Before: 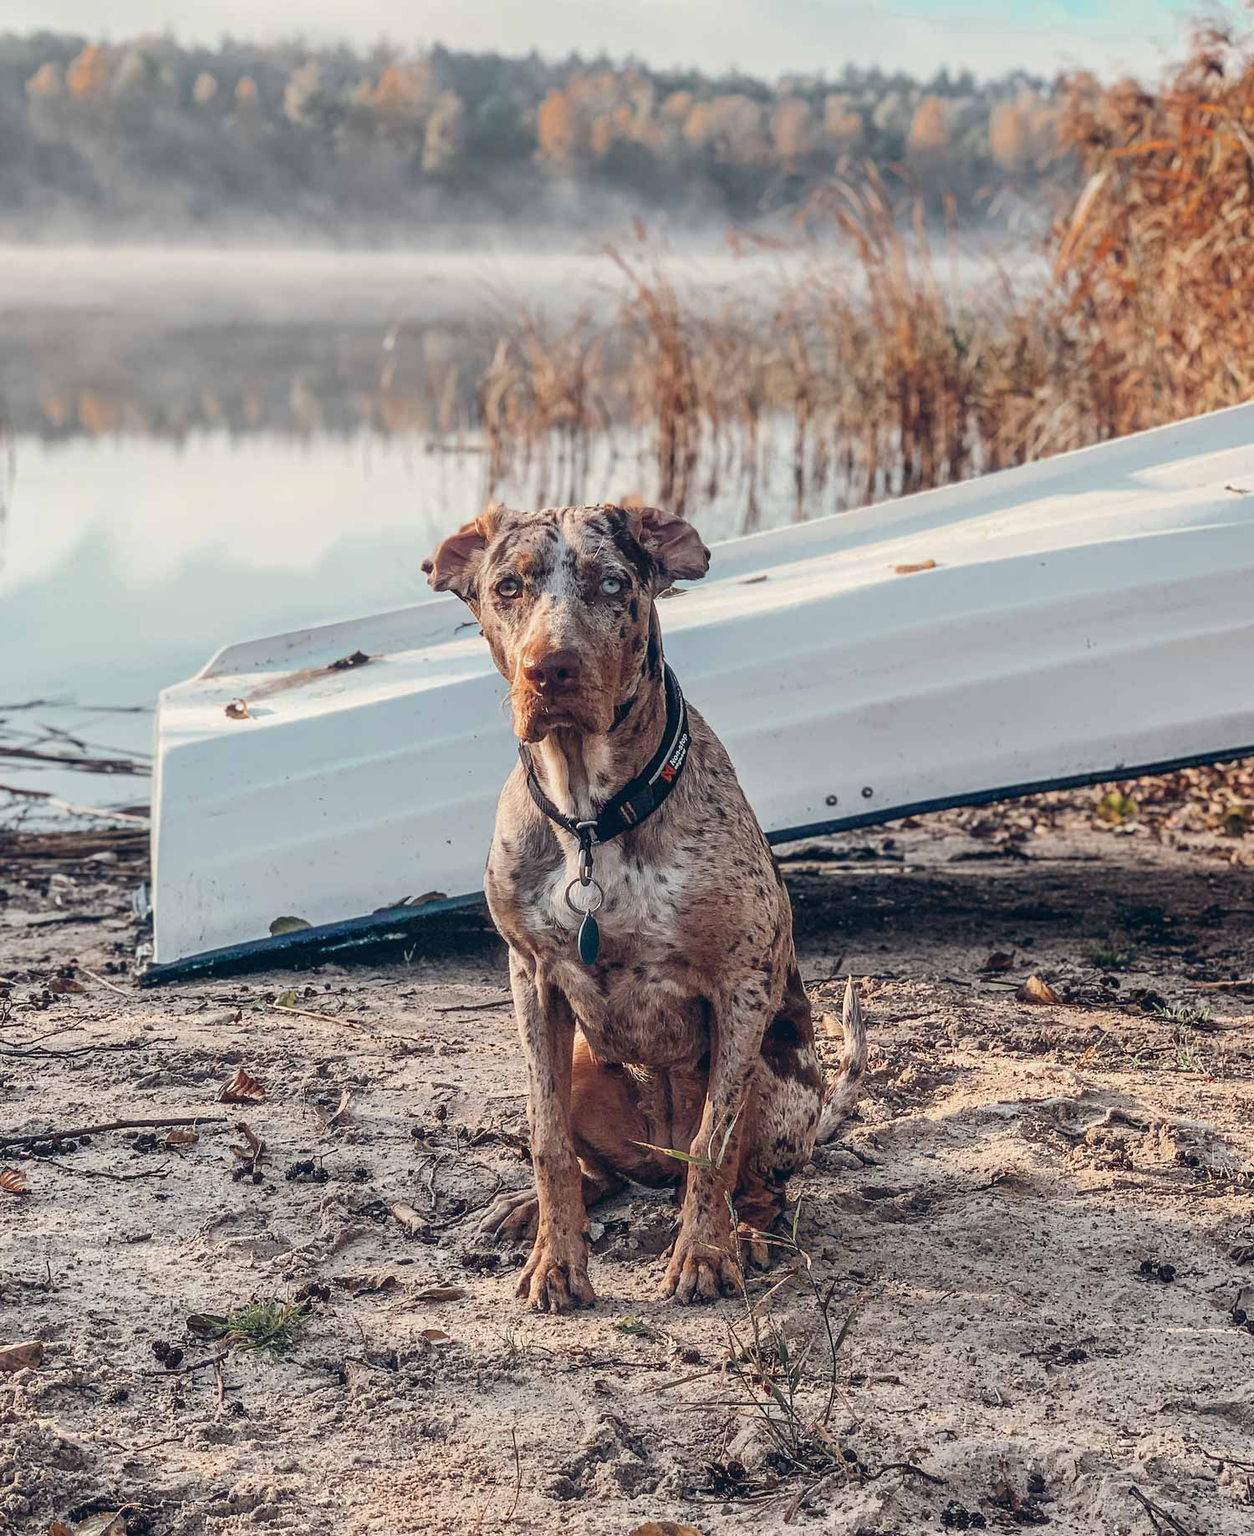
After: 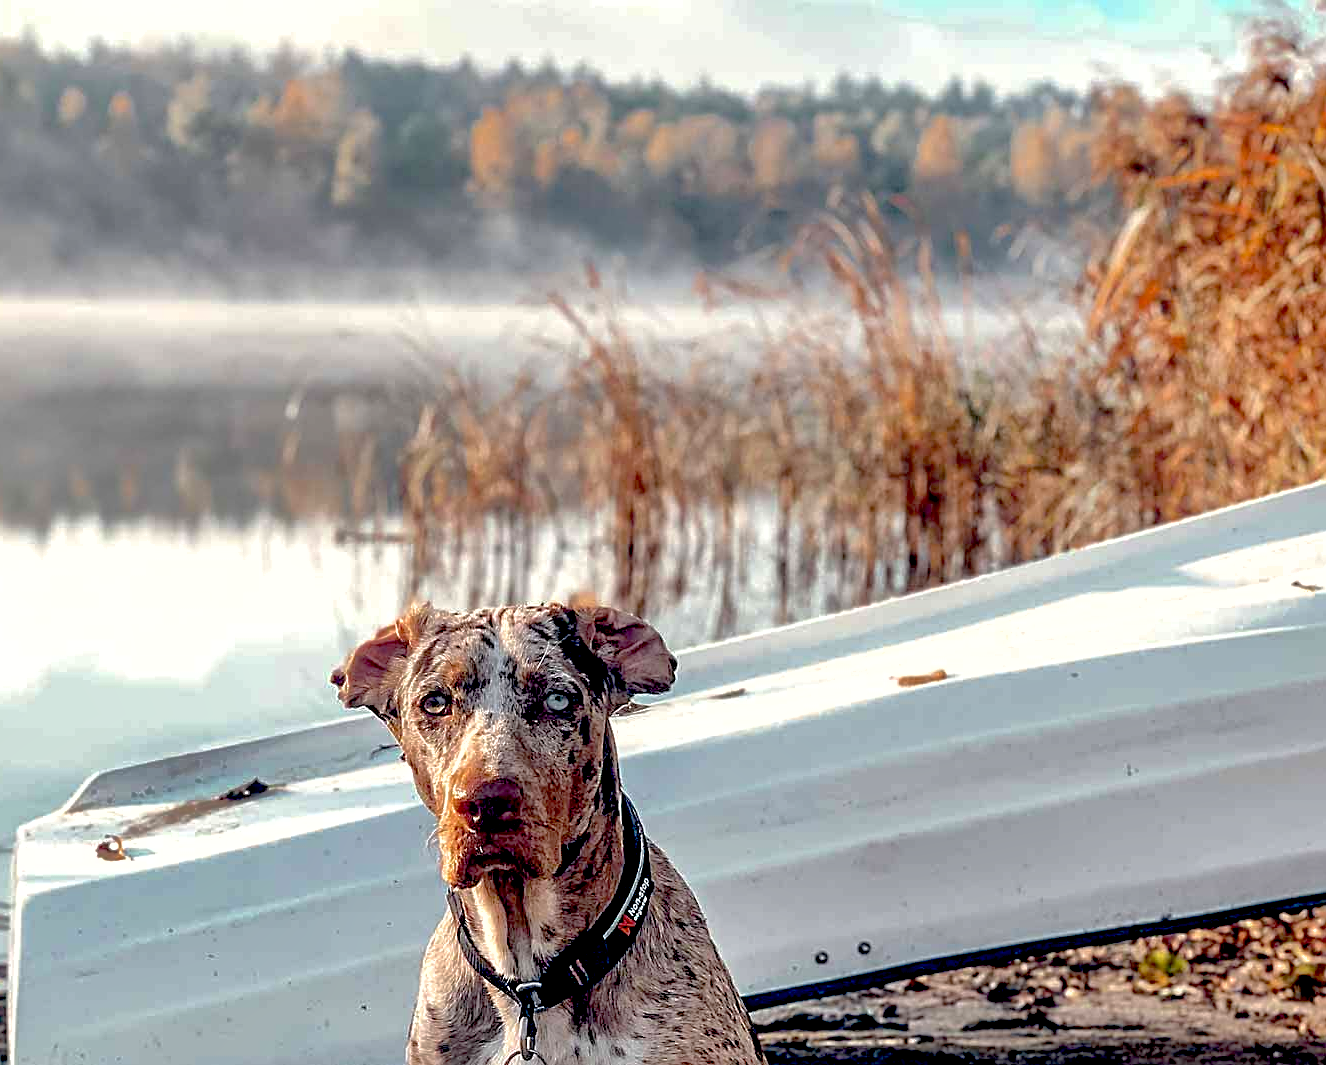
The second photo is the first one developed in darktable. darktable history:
shadows and highlights: shadows 39.38, highlights -60.08
crop and rotate: left 11.548%, bottom 42.03%
exposure: black level correction 0.038, exposure 0.499 EV, compensate highlight preservation false
sharpen: on, module defaults
